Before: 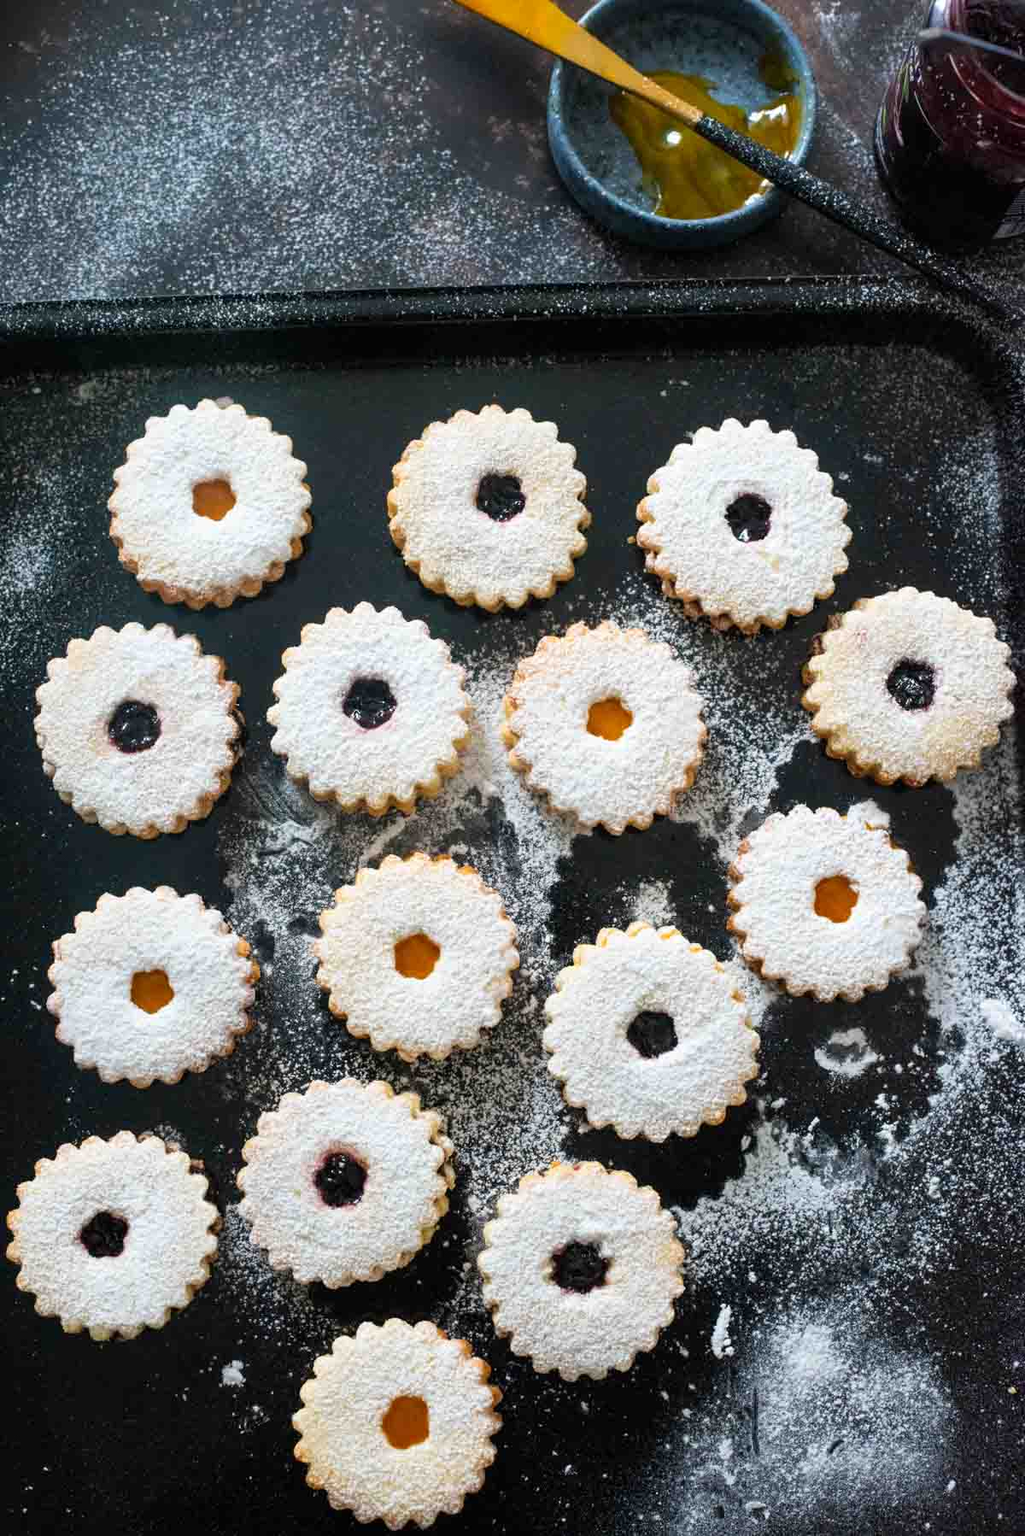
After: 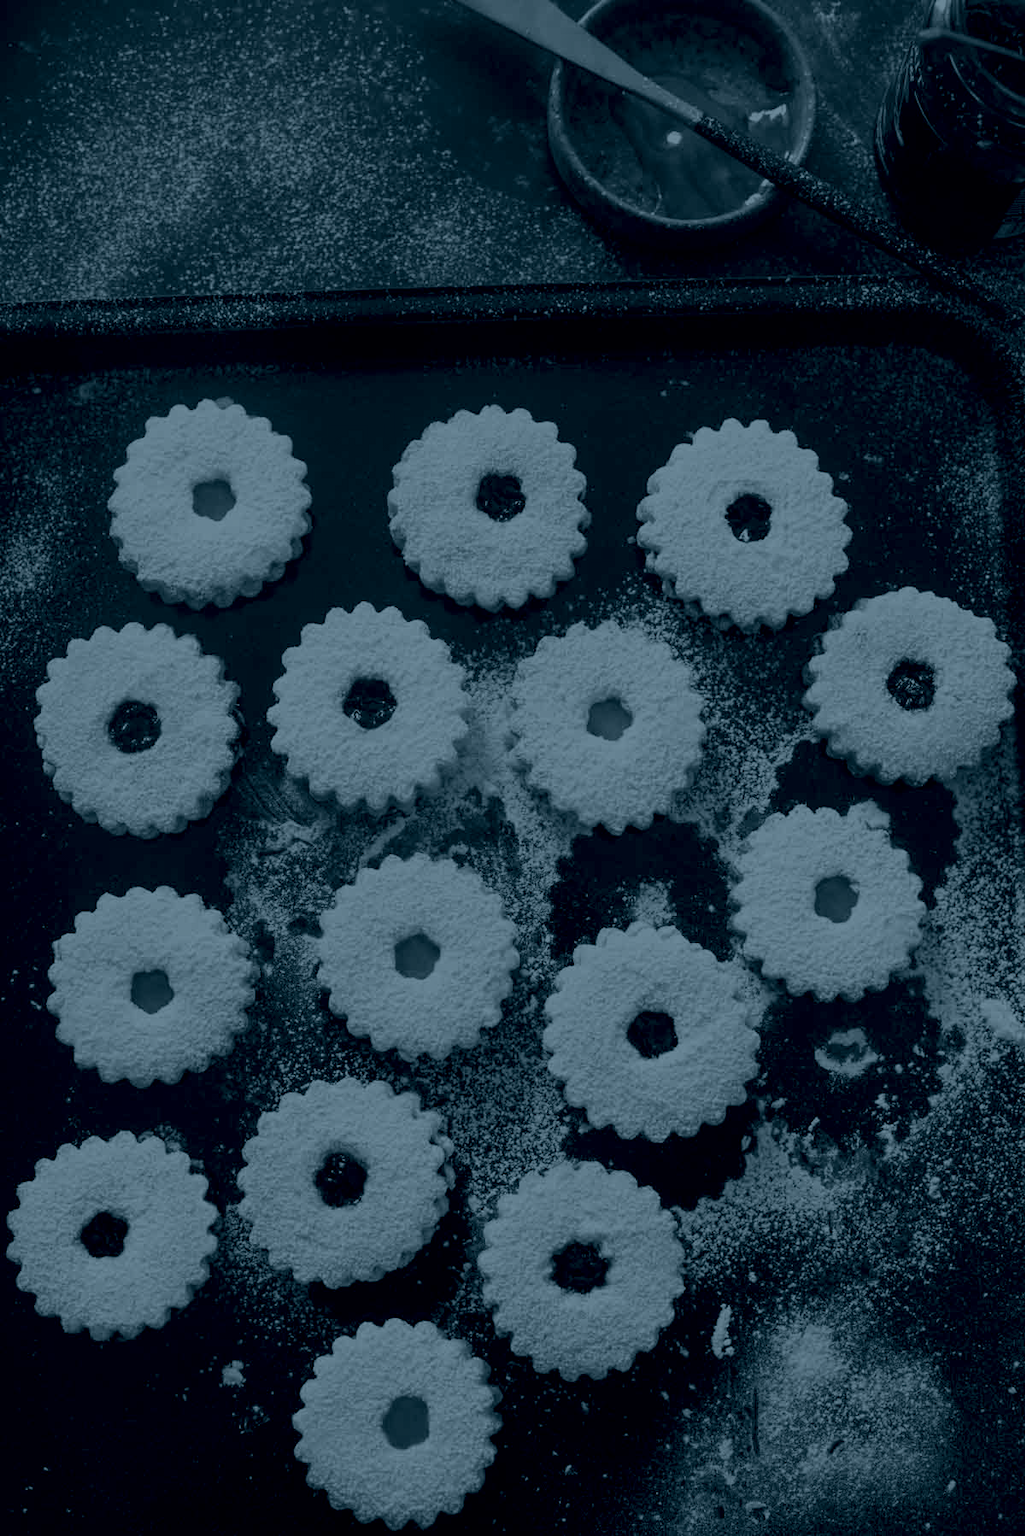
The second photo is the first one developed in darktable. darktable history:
color calibration: illuminant as shot in camera, x 0.366, y 0.378, temperature 4425.7 K, saturation algorithm version 1 (2020)
colorize: hue 194.4°, saturation 29%, source mix 61.75%, lightness 3.98%, version 1
